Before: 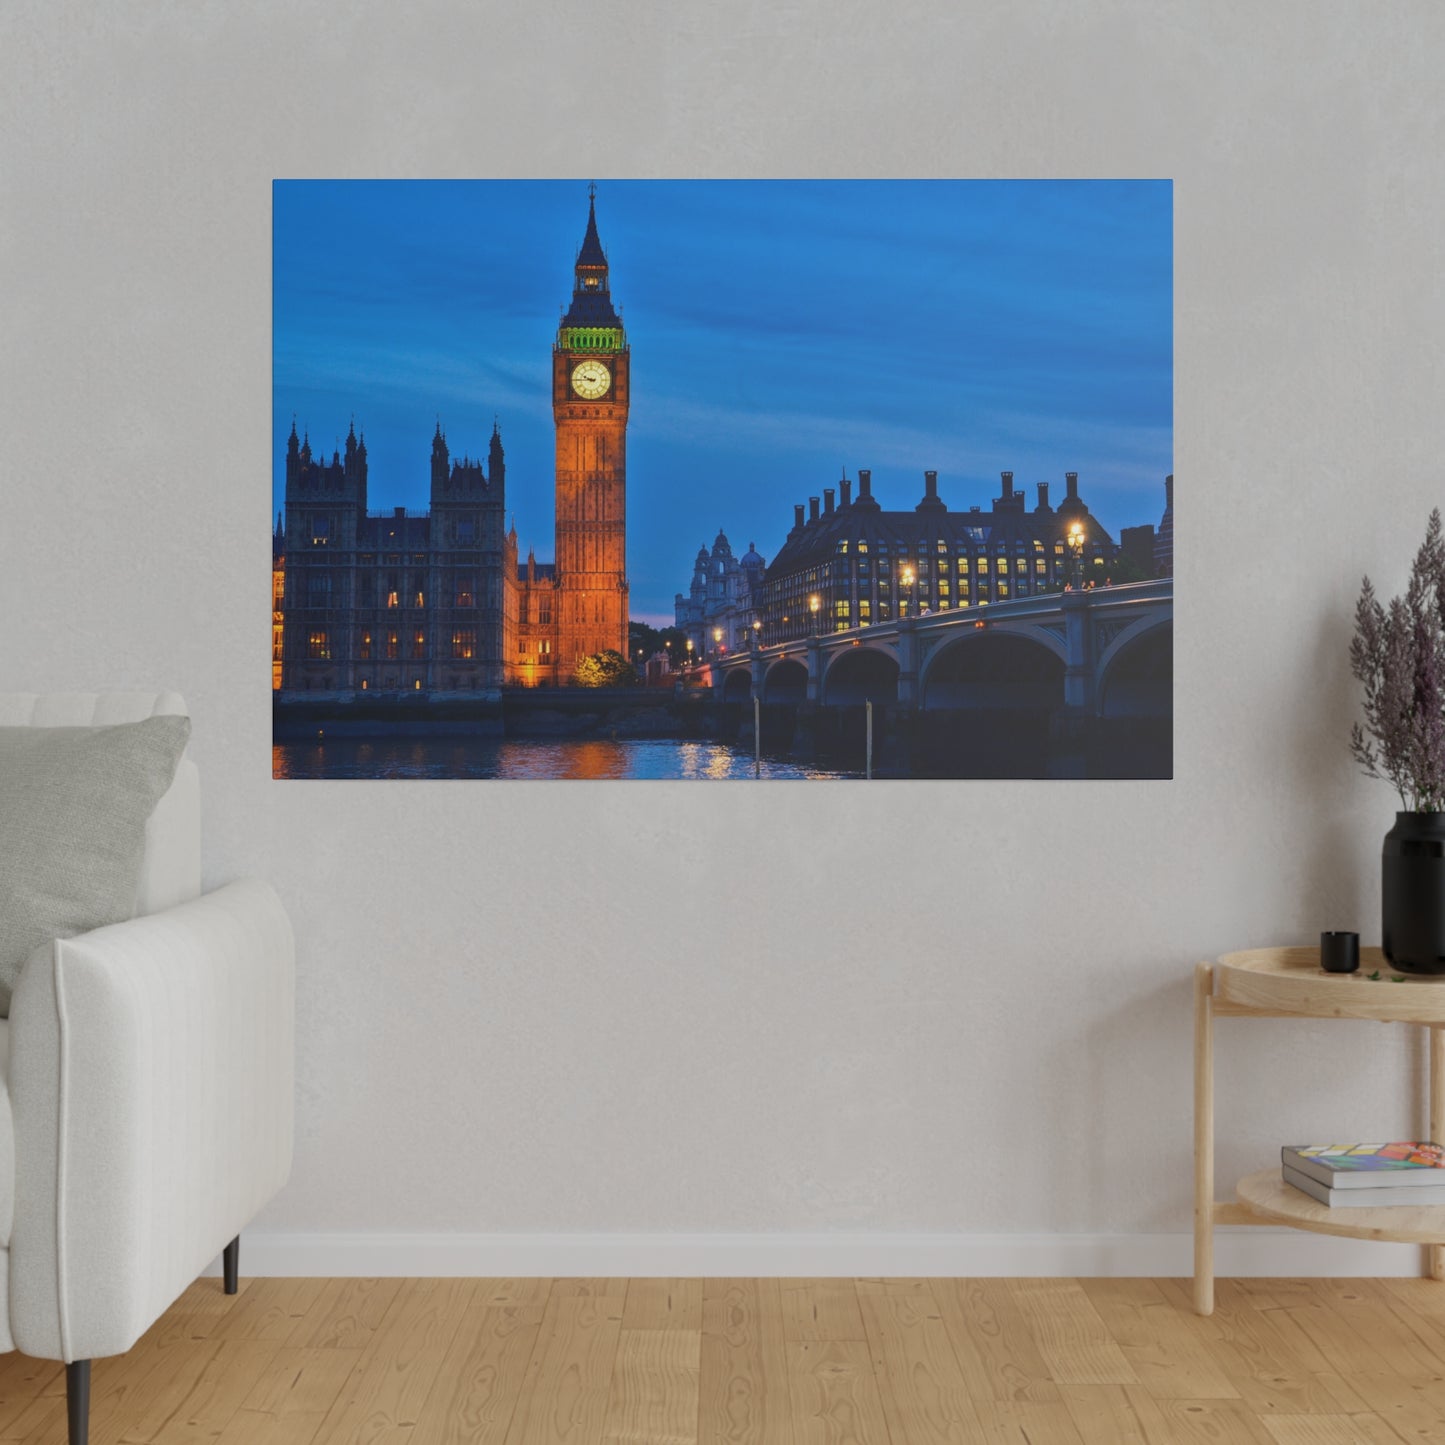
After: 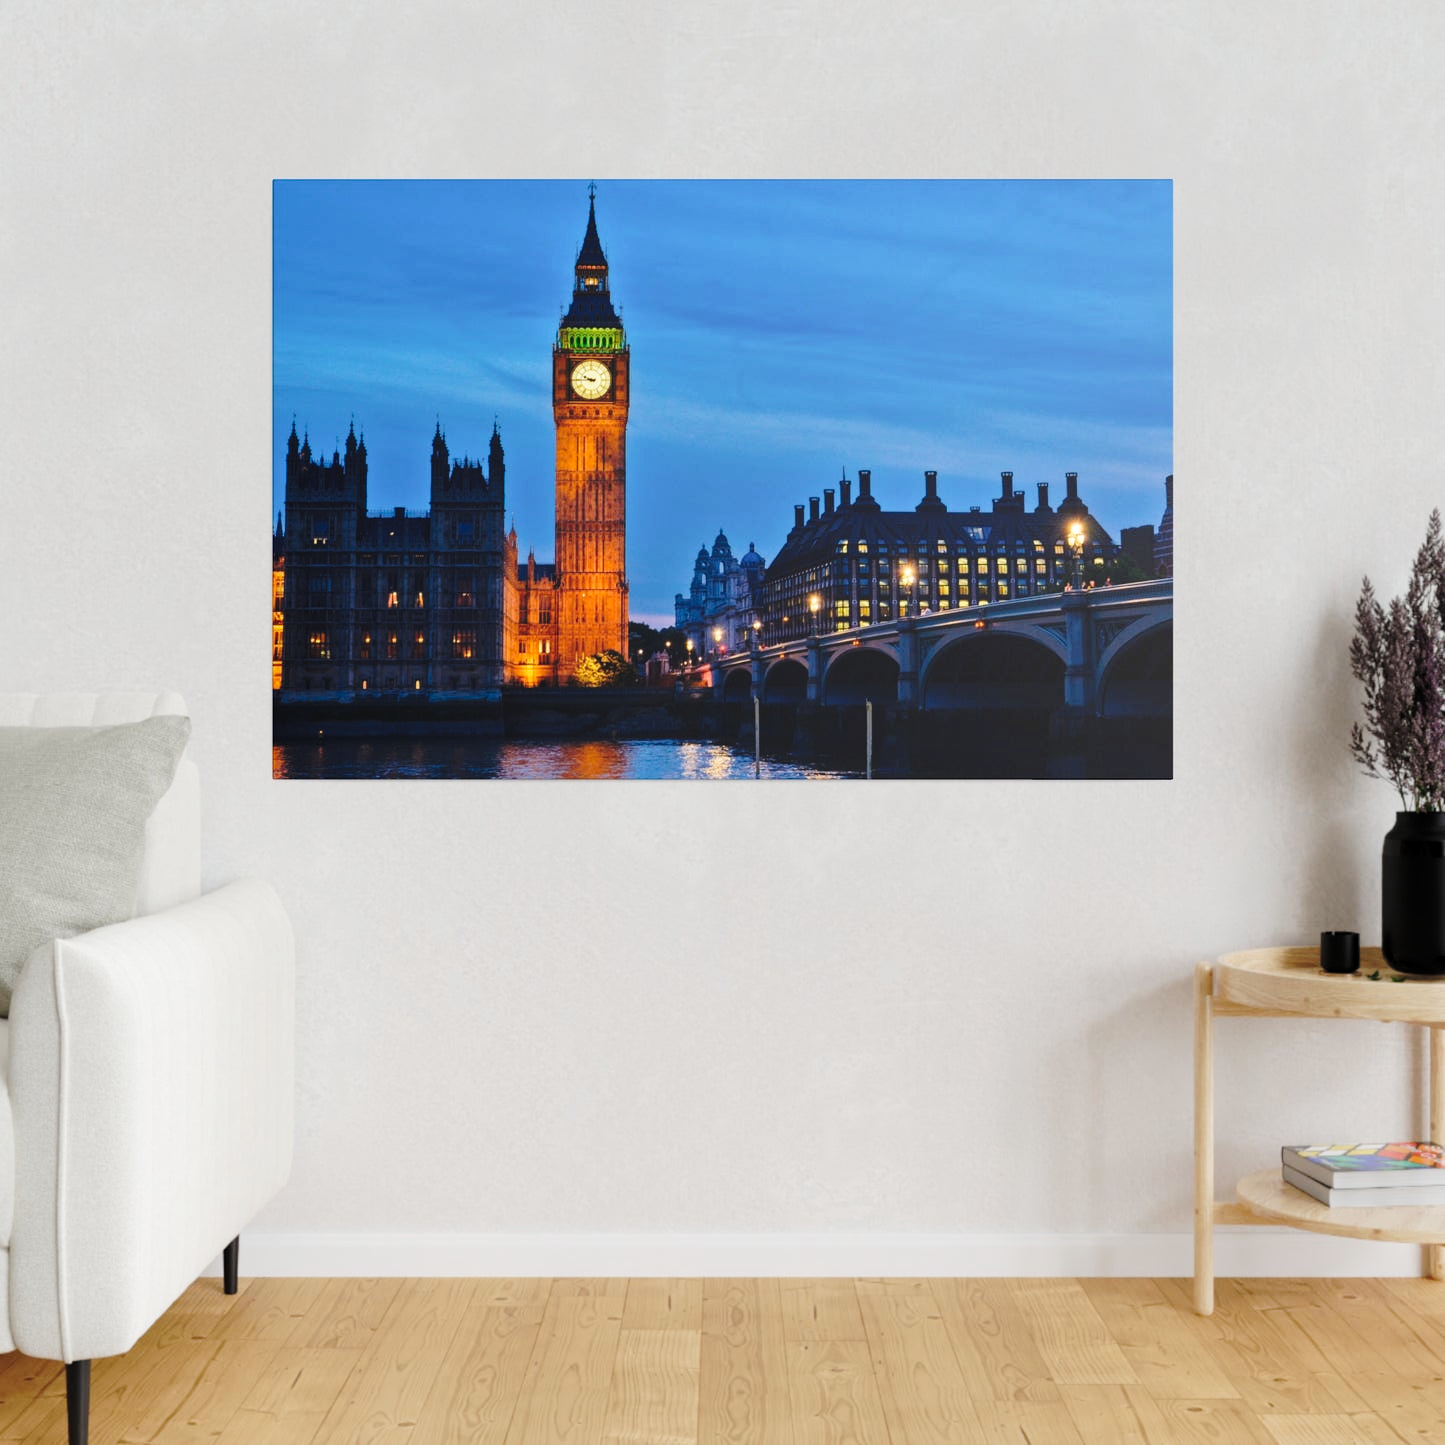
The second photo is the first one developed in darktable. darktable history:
tone curve: curves: ch0 [(0, 0) (0.003, 0.049) (0.011, 0.052) (0.025, 0.057) (0.044, 0.069) (0.069, 0.076) (0.1, 0.09) (0.136, 0.111) (0.177, 0.15) (0.224, 0.197) (0.277, 0.267) (0.335, 0.366) (0.399, 0.477) (0.468, 0.561) (0.543, 0.651) (0.623, 0.733) (0.709, 0.804) (0.801, 0.869) (0.898, 0.924) (1, 1)], preserve colors none
levels: levels [0.062, 0.494, 0.925]
